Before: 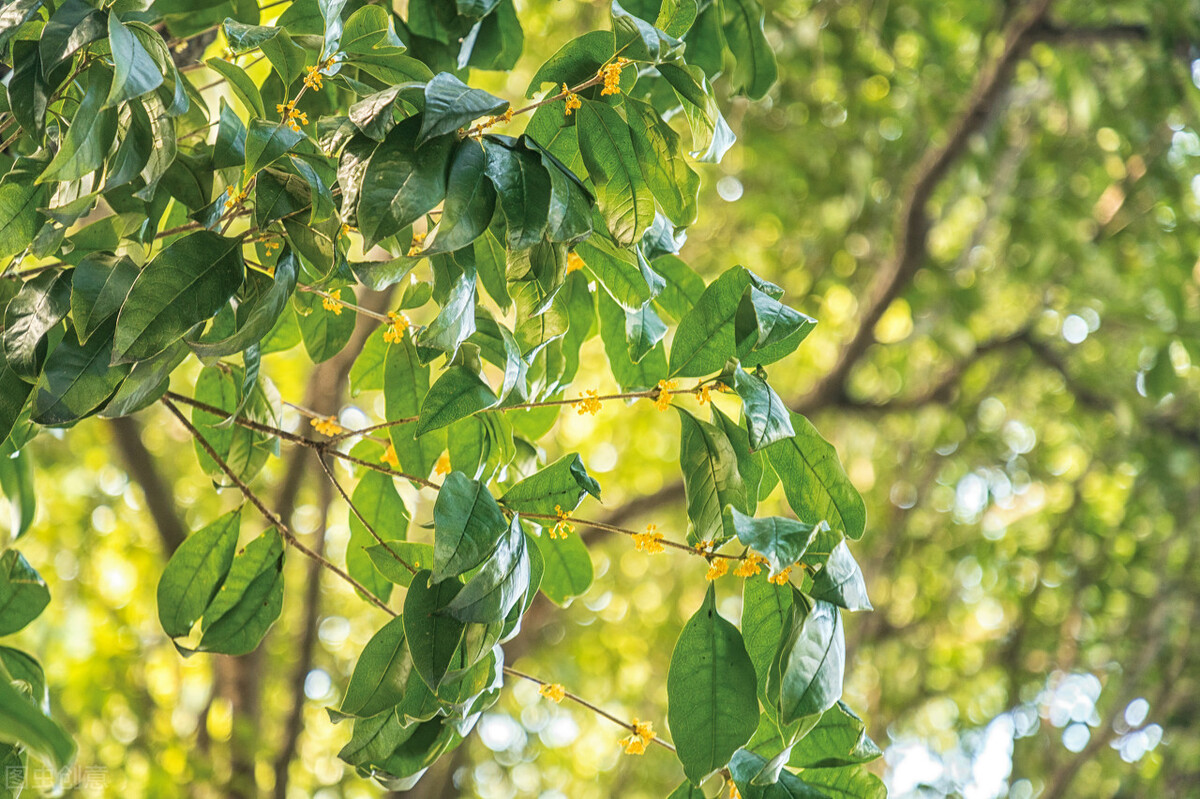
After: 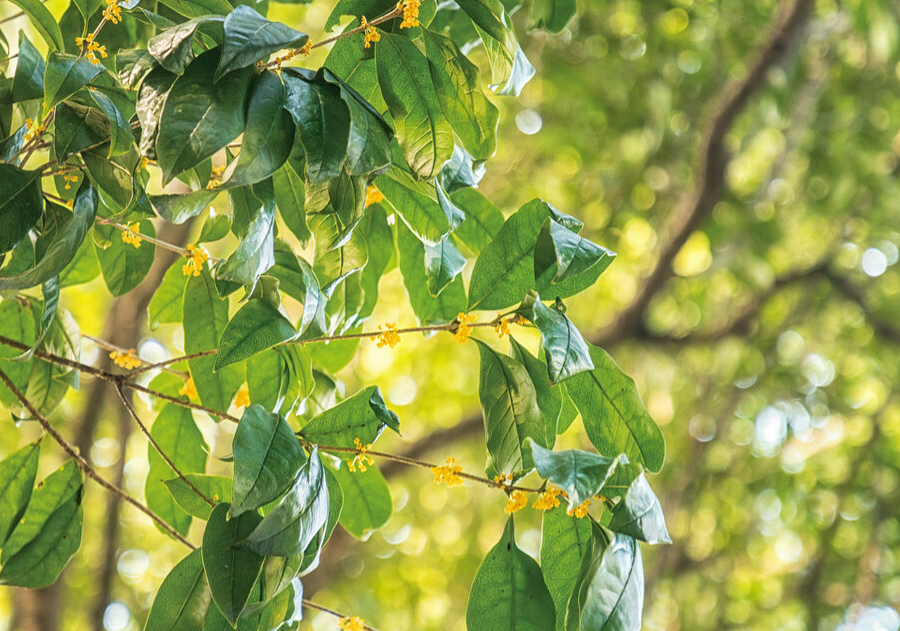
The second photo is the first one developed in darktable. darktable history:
crop: left 16.766%, top 8.423%, right 8.164%, bottom 12.562%
